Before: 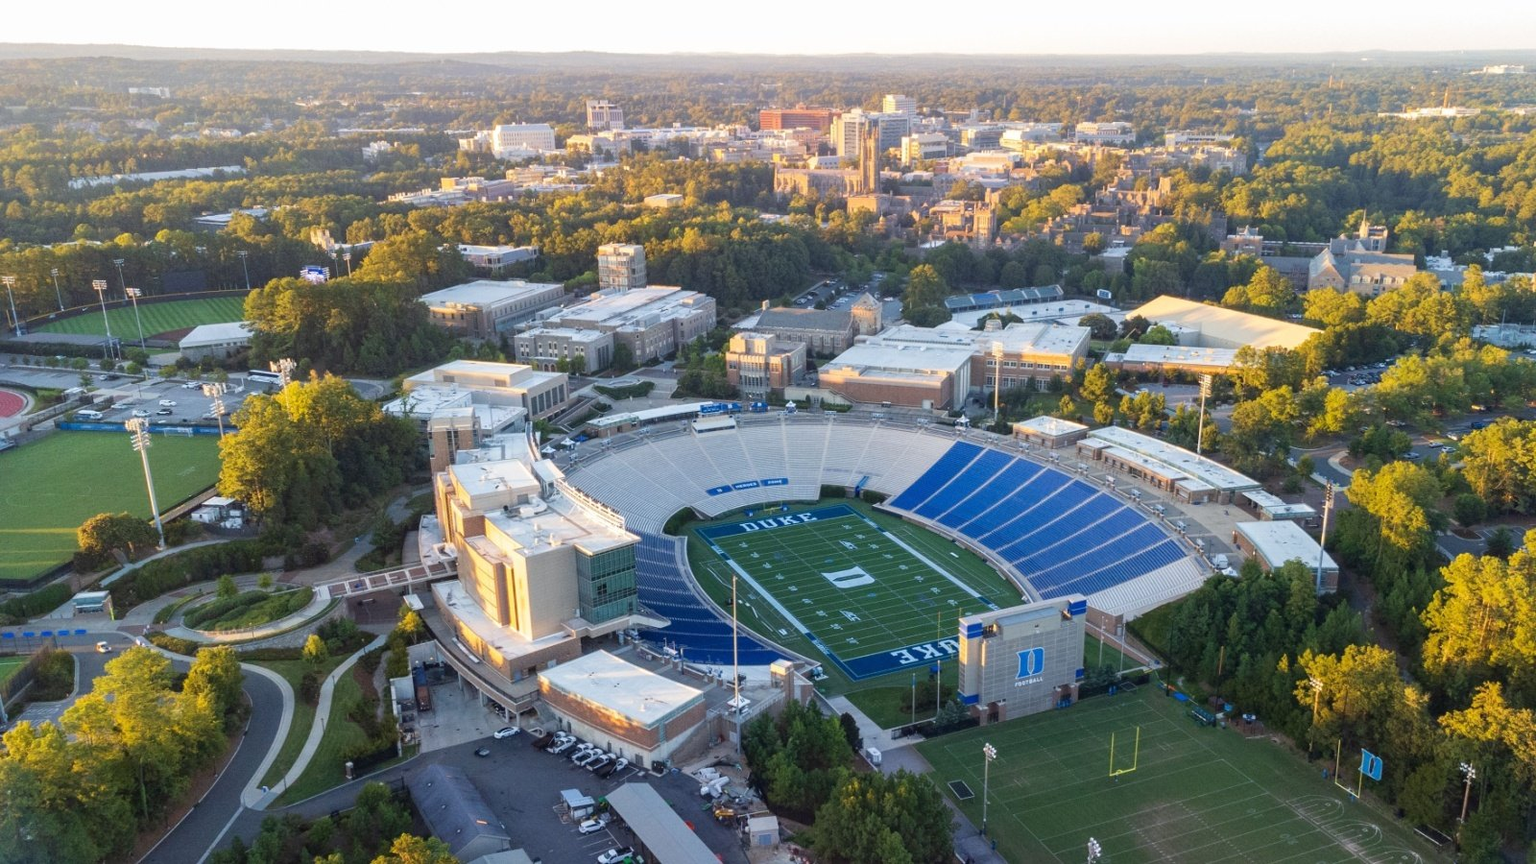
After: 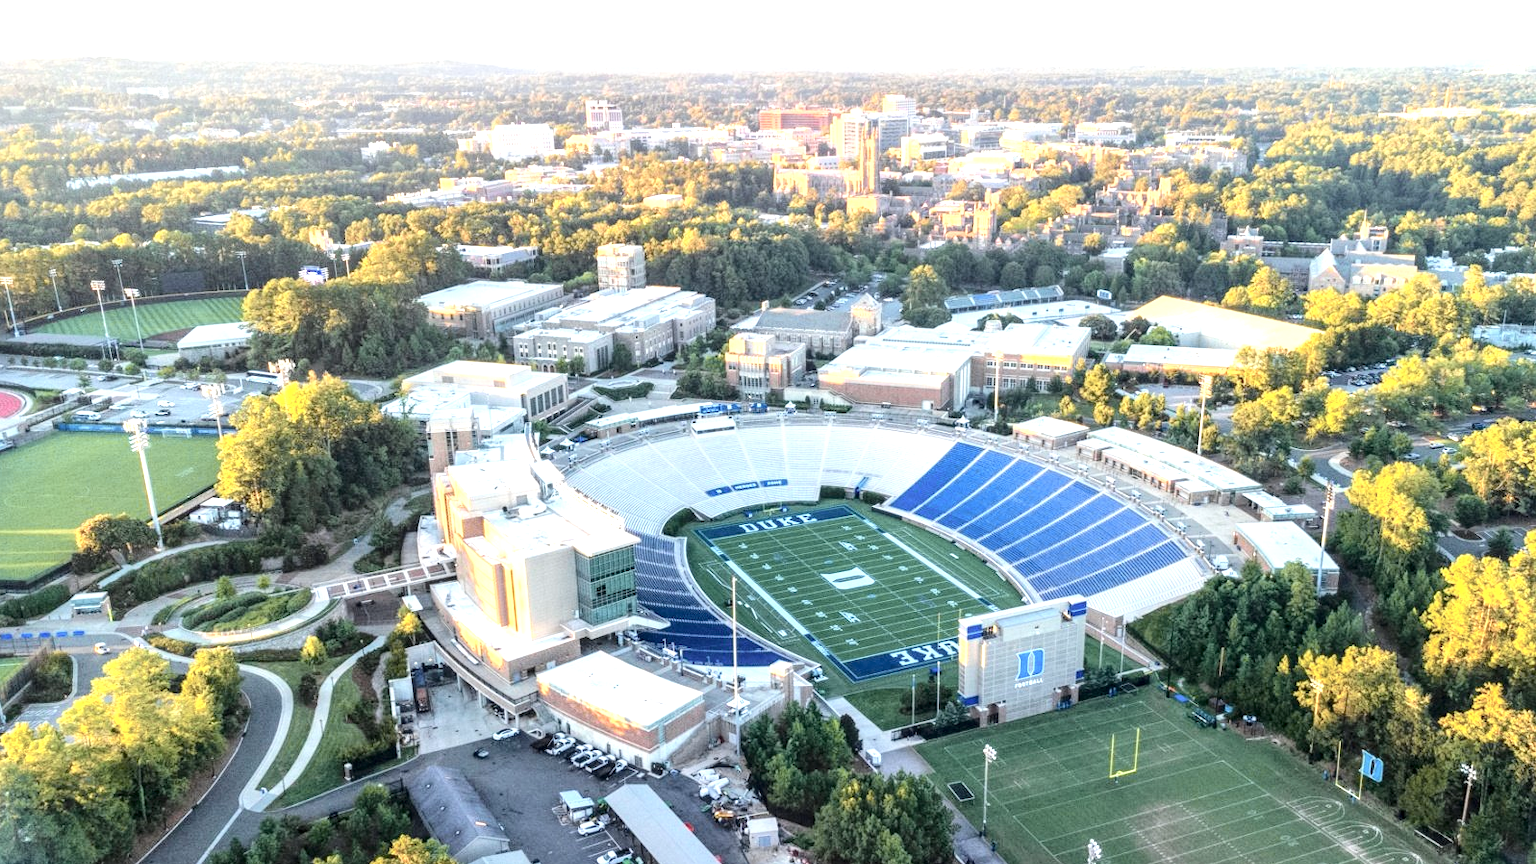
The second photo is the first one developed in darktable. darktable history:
local contrast: detail 130%
color balance rgb: shadows lift › chroma 0.826%, shadows lift › hue 114.28°, perceptual saturation grading › global saturation 0.043%
contrast brightness saturation: contrast 0.15, brightness 0.049
crop: left 0.165%
shadows and highlights: shadows 36.44, highlights -27.17, soften with gaussian
exposure: black level correction 0, exposure 1 EV, compensate exposure bias true, compensate highlight preservation false
tone curve: curves: ch0 [(0, 0) (0.081, 0.044) (0.185, 0.145) (0.283, 0.273) (0.405, 0.449) (0.495, 0.554) (0.686, 0.743) (0.826, 0.853) (0.978, 0.988)]; ch1 [(0, 0) (0.147, 0.166) (0.321, 0.362) (0.371, 0.402) (0.423, 0.426) (0.479, 0.472) (0.505, 0.497) (0.521, 0.506) (0.551, 0.546) (0.586, 0.571) (0.625, 0.638) (0.68, 0.715) (1, 1)]; ch2 [(0, 0) (0.346, 0.378) (0.404, 0.427) (0.502, 0.498) (0.531, 0.517) (0.547, 0.526) (0.582, 0.571) (0.629, 0.626) (0.717, 0.678) (1, 1)], color space Lab, independent channels, preserve colors none
